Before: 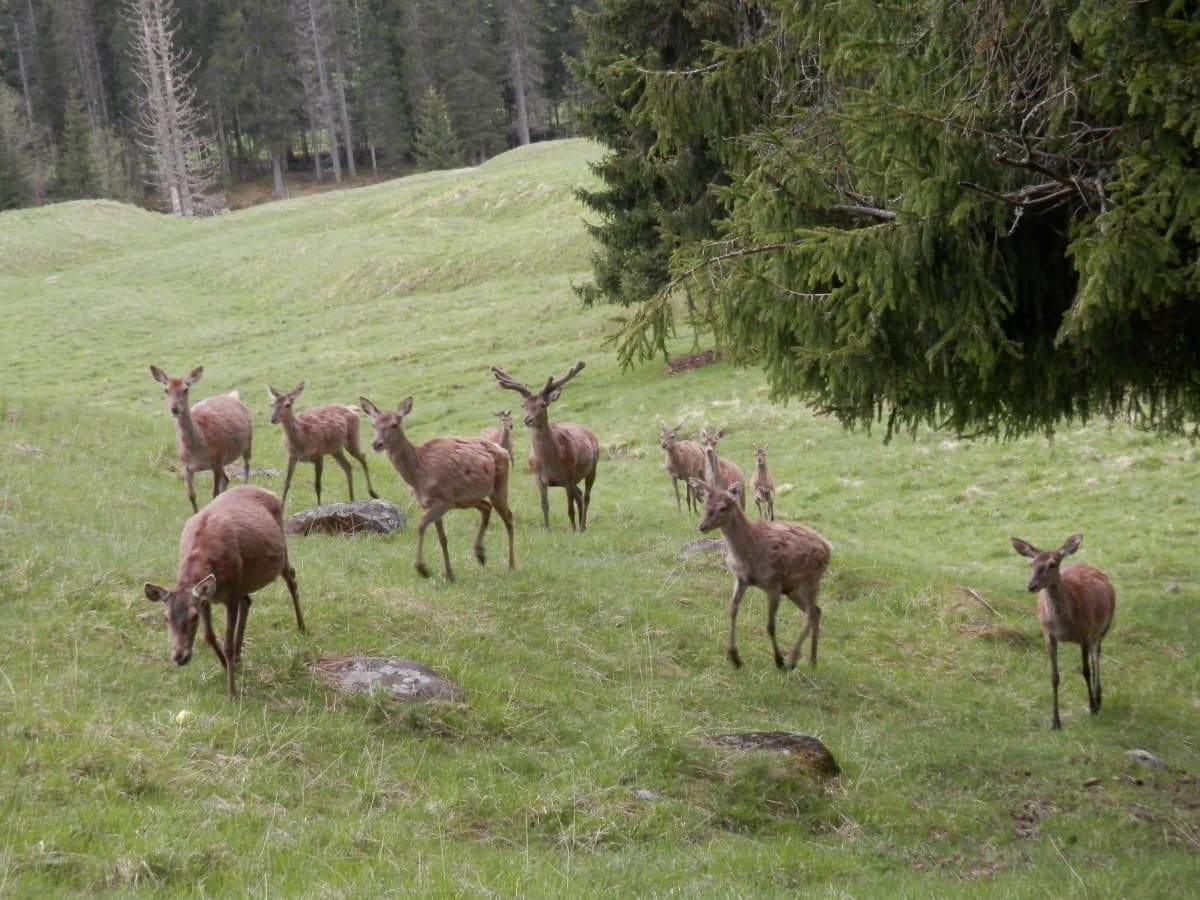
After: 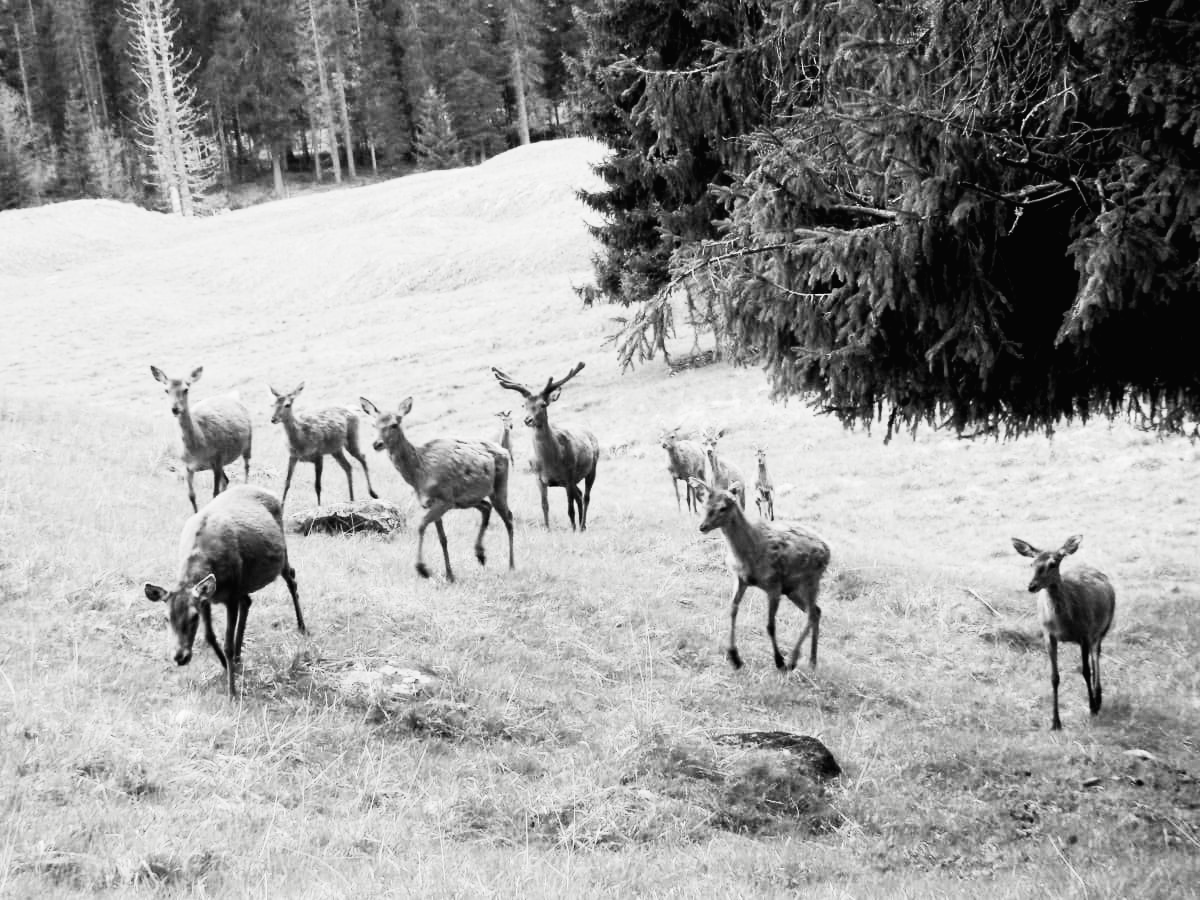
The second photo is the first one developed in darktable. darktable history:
filmic rgb: black relative exposure -3.84 EV, white relative exposure 3.48 EV, hardness 2.62, contrast 1.103
color balance rgb: shadows lift › chroma 2.045%, shadows lift › hue 221.13°, highlights gain › chroma 1.536%, highlights gain › hue 308.73°, linear chroma grading › global chroma 15.32%, perceptual saturation grading › global saturation 24.893%, perceptual saturation grading › highlights -50.238%, perceptual saturation grading › shadows 30.945%, global vibrance 31.296%
contrast brightness saturation: contrast 0.517, brightness 0.475, saturation -0.985
